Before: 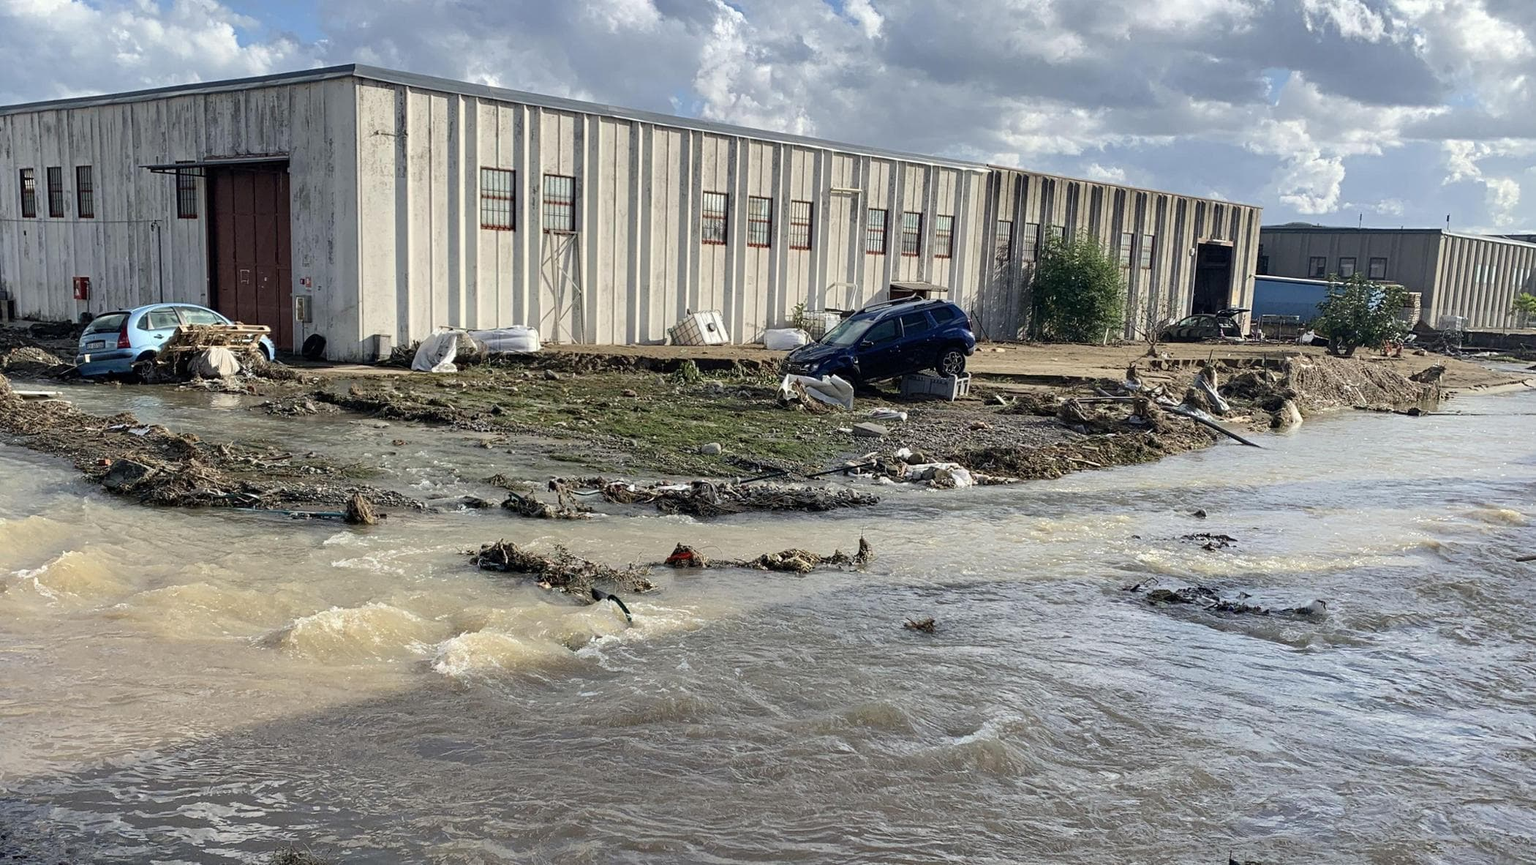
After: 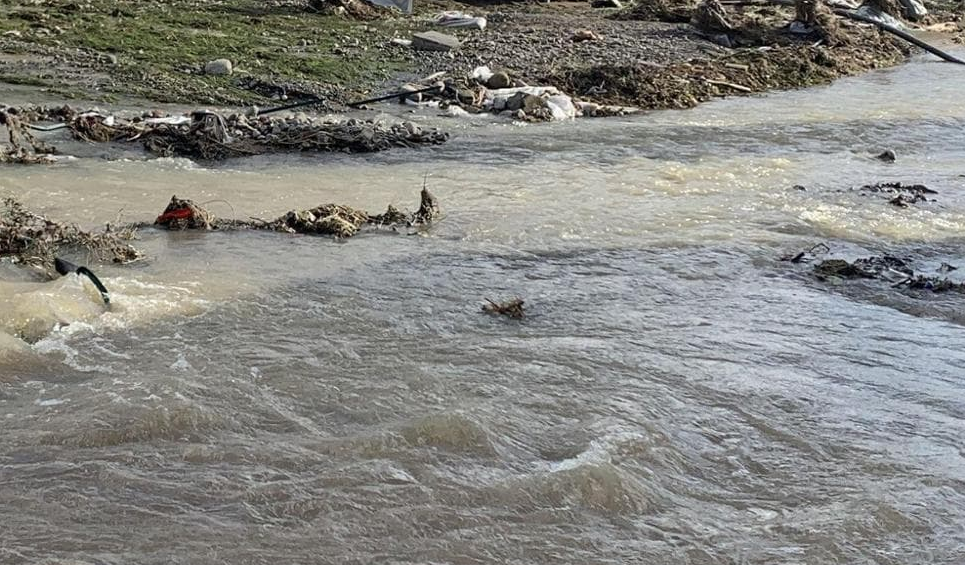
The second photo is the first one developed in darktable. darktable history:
crop: left 35.941%, top 46.212%, right 18.07%, bottom 5.947%
